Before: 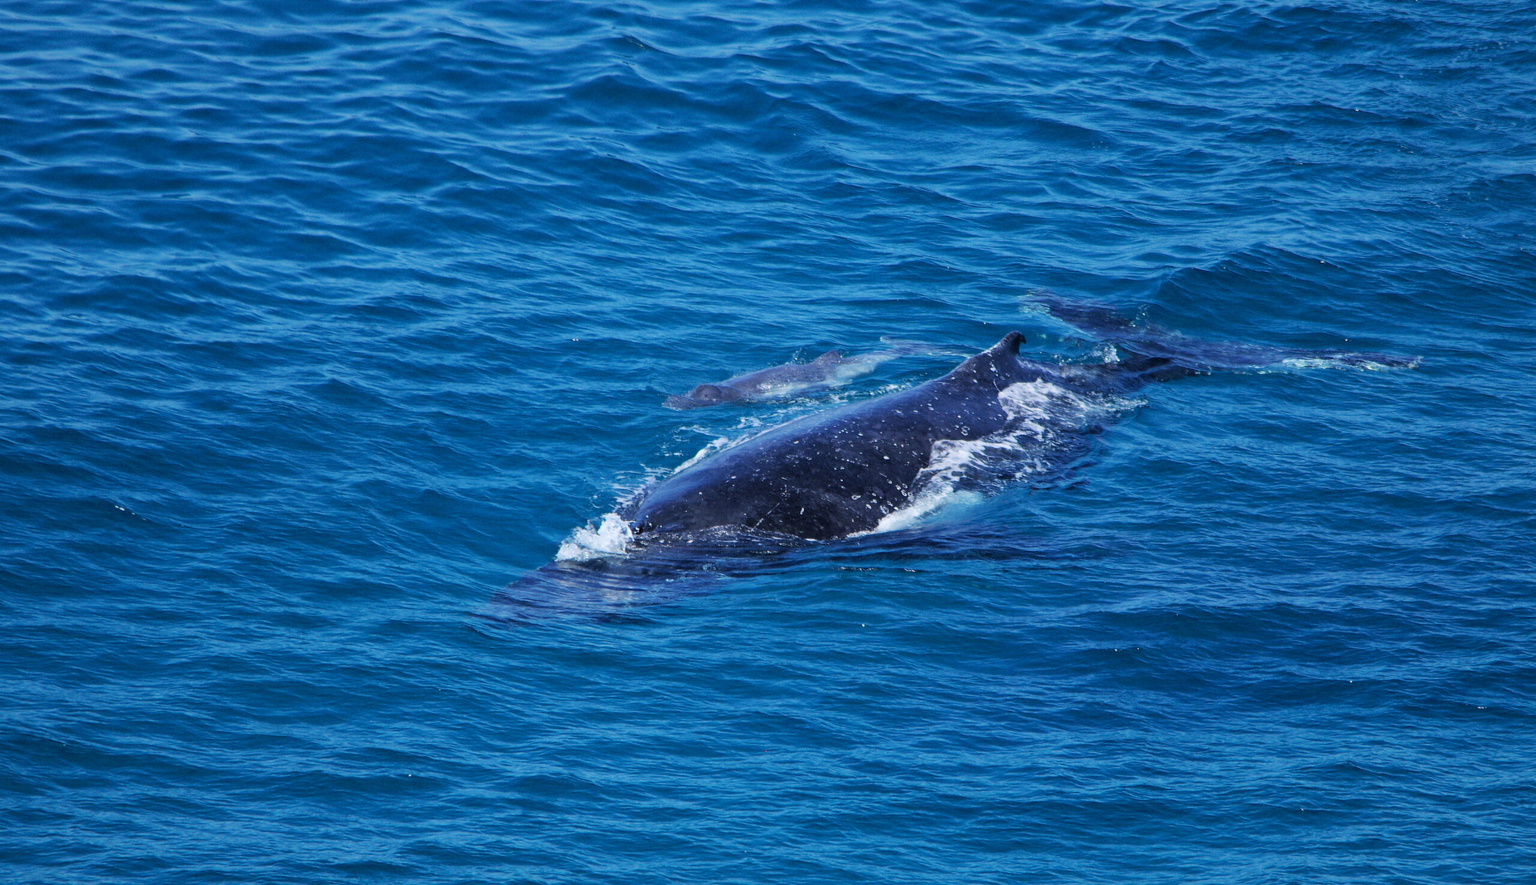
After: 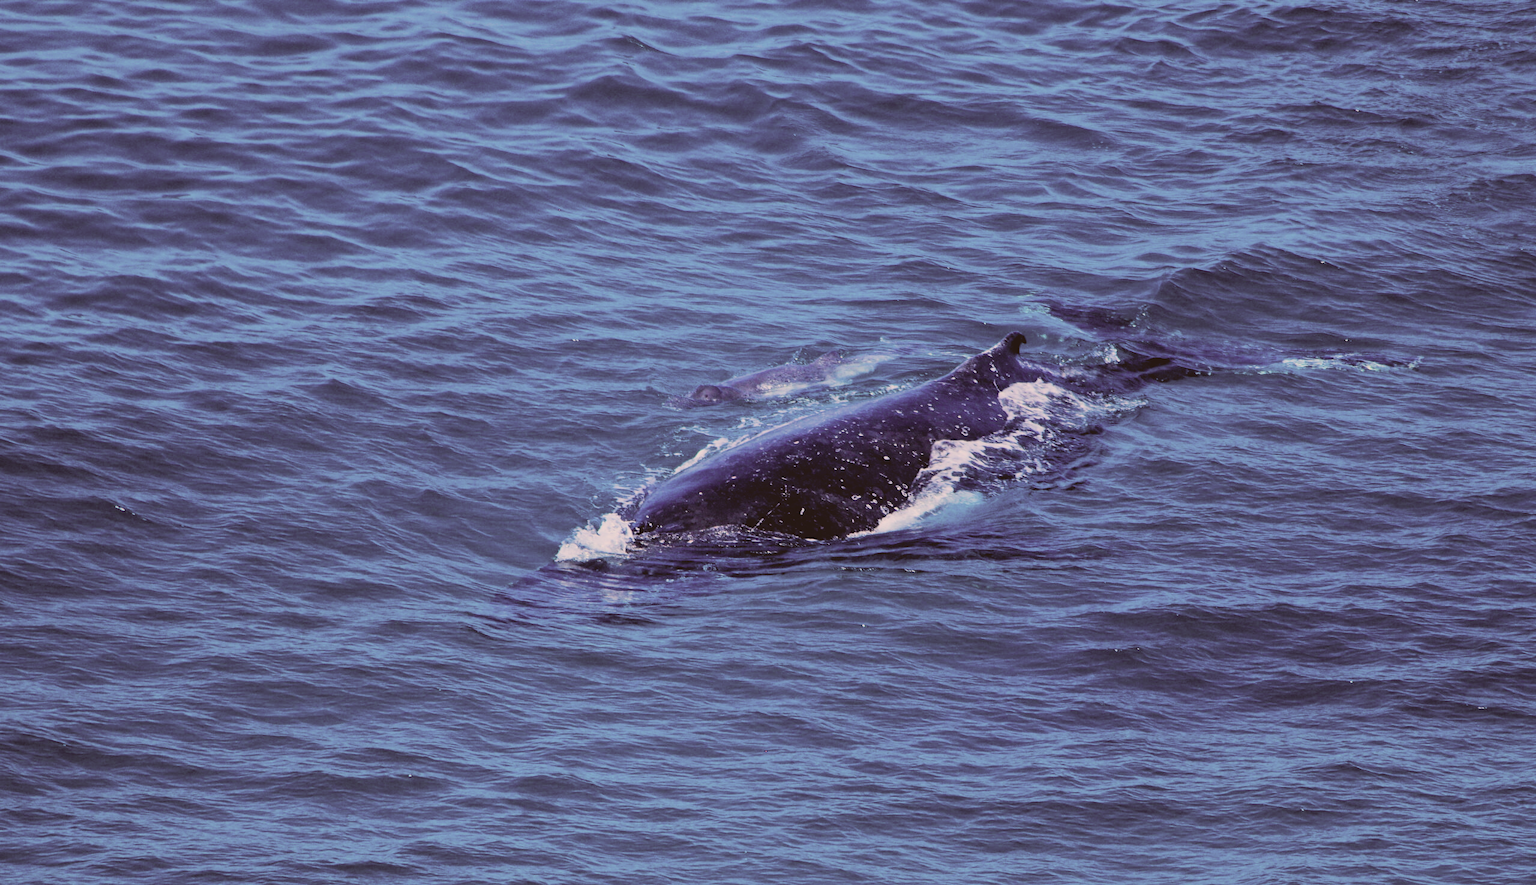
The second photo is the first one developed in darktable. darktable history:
color correction: highlights a* 10.22, highlights b* 9.65, shadows a* 8.2, shadows b* 8.51, saturation 0.771
filmic rgb: black relative exposure -5.08 EV, white relative exposure 3.99 EV, hardness 2.88, contrast 1.395, highlights saturation mix -29.82%
contrast brightness saturation: contrast -0.152, brightness 0.045, saturation -0.123
shadows and highlights: shadows 12.53, white point adjustment 1.33, highlights -0.271, soften with gaussian
color balance rgb: shadows lift › chroma 2.997%, shadows lift › hue 280.74°, highlights gain › luminance 14.689%, global offset › luminance -0.499%, linear chroma grading › global chroma 8.845%, perceptual saturation grading › global saturation 29.65%, global vibrance 20%
